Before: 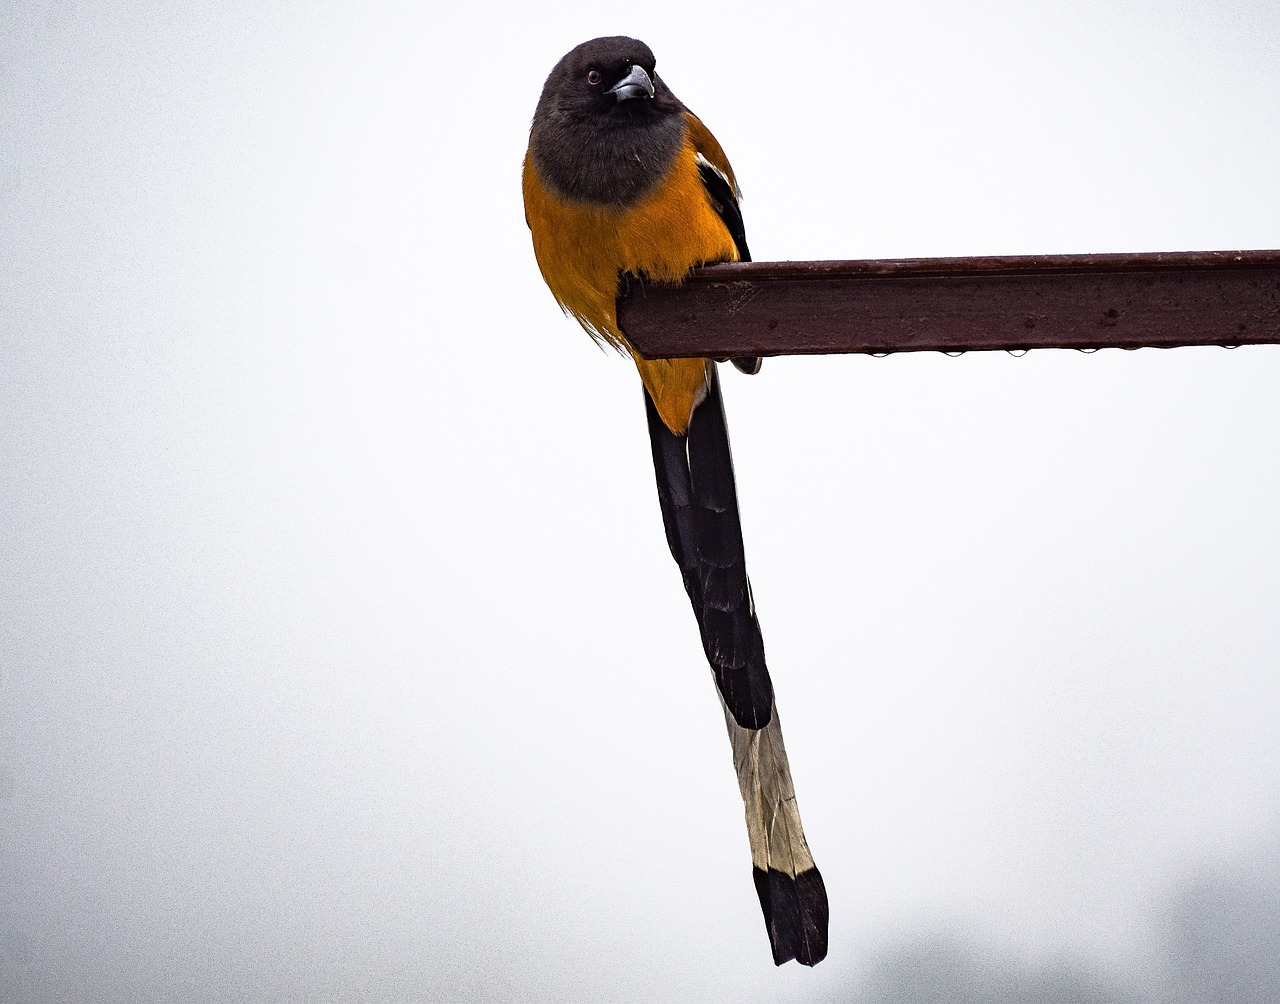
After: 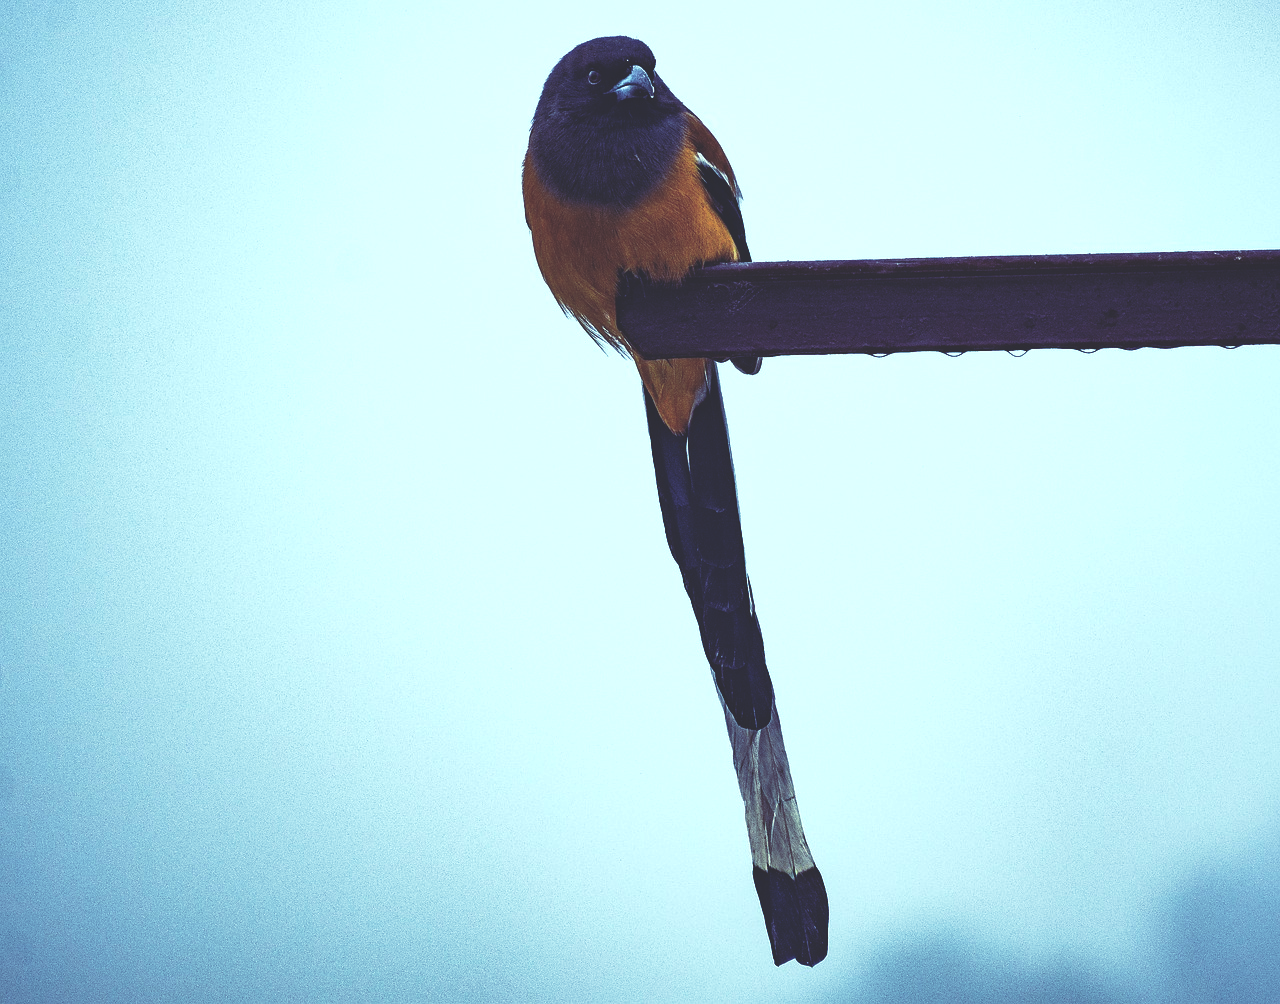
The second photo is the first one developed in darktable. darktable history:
white balance: red 0.974, blue 1.044
rgb curve: curves: ch0 [(0, 0.186) (0.314, 0.284) (0.576, 0.466) (0.805, 0.691) (0.936, 0.886)]; ch1 [(0, 0.186) (0.314, 0.284) (0.581, 0.534) (0.771, 0.746) (0.936, 0.958)]; ch2 [(0, 0.216) (0.275, 0.39) (1, 1)], mode RGB, independent channels, compensate middle gray true, preserve colors none
